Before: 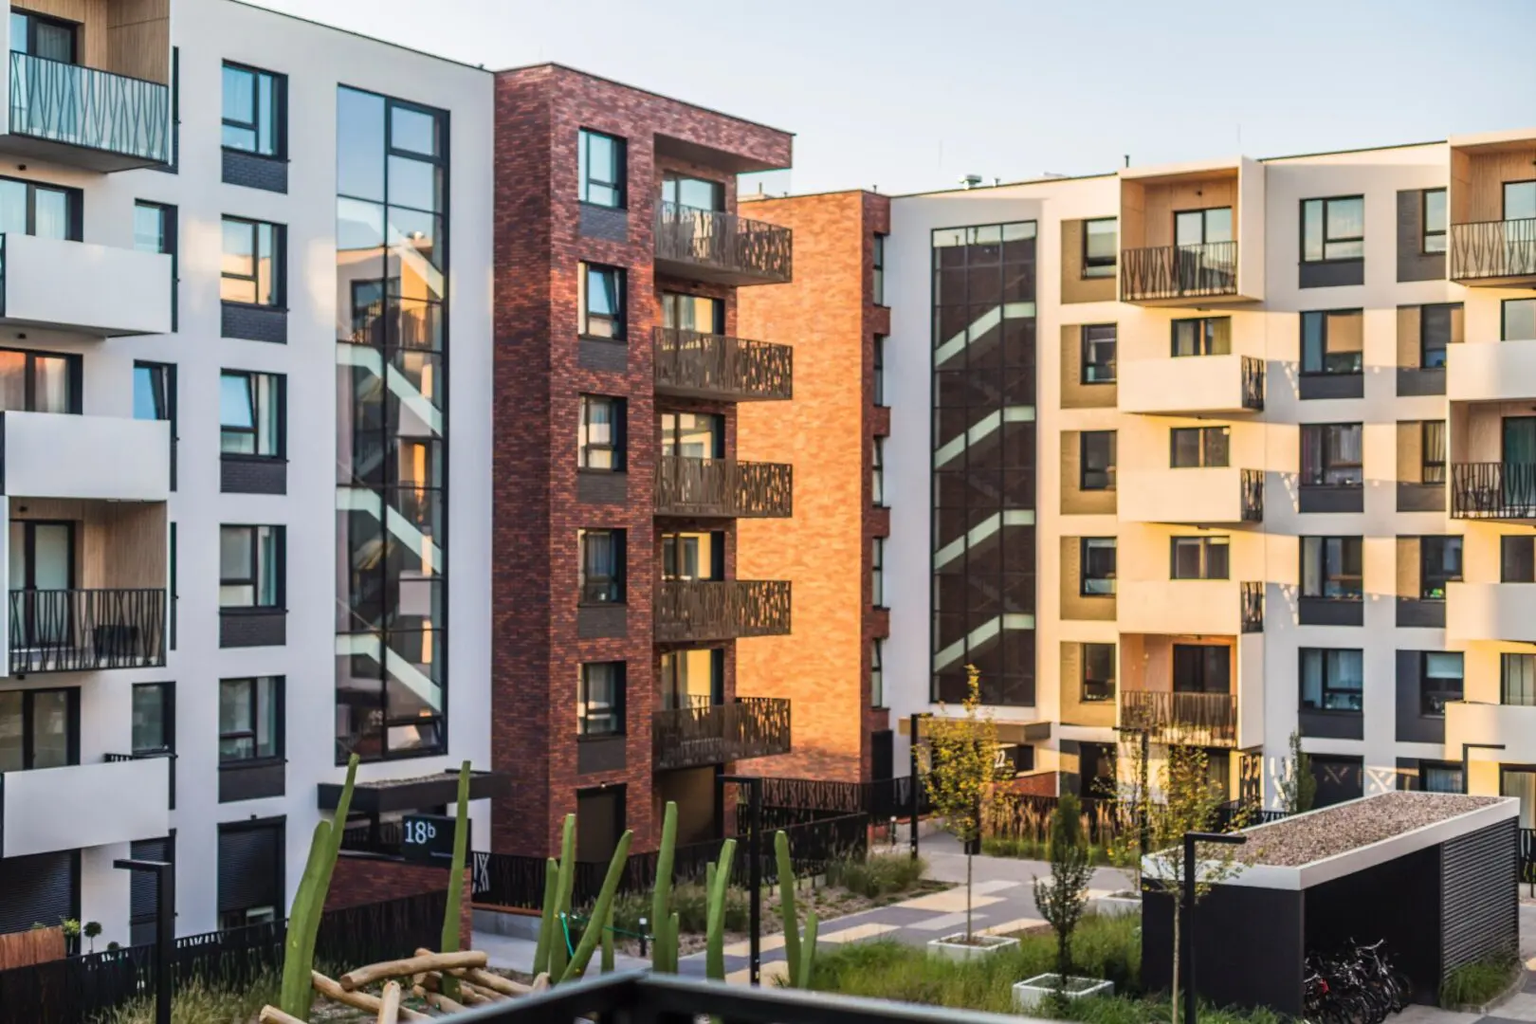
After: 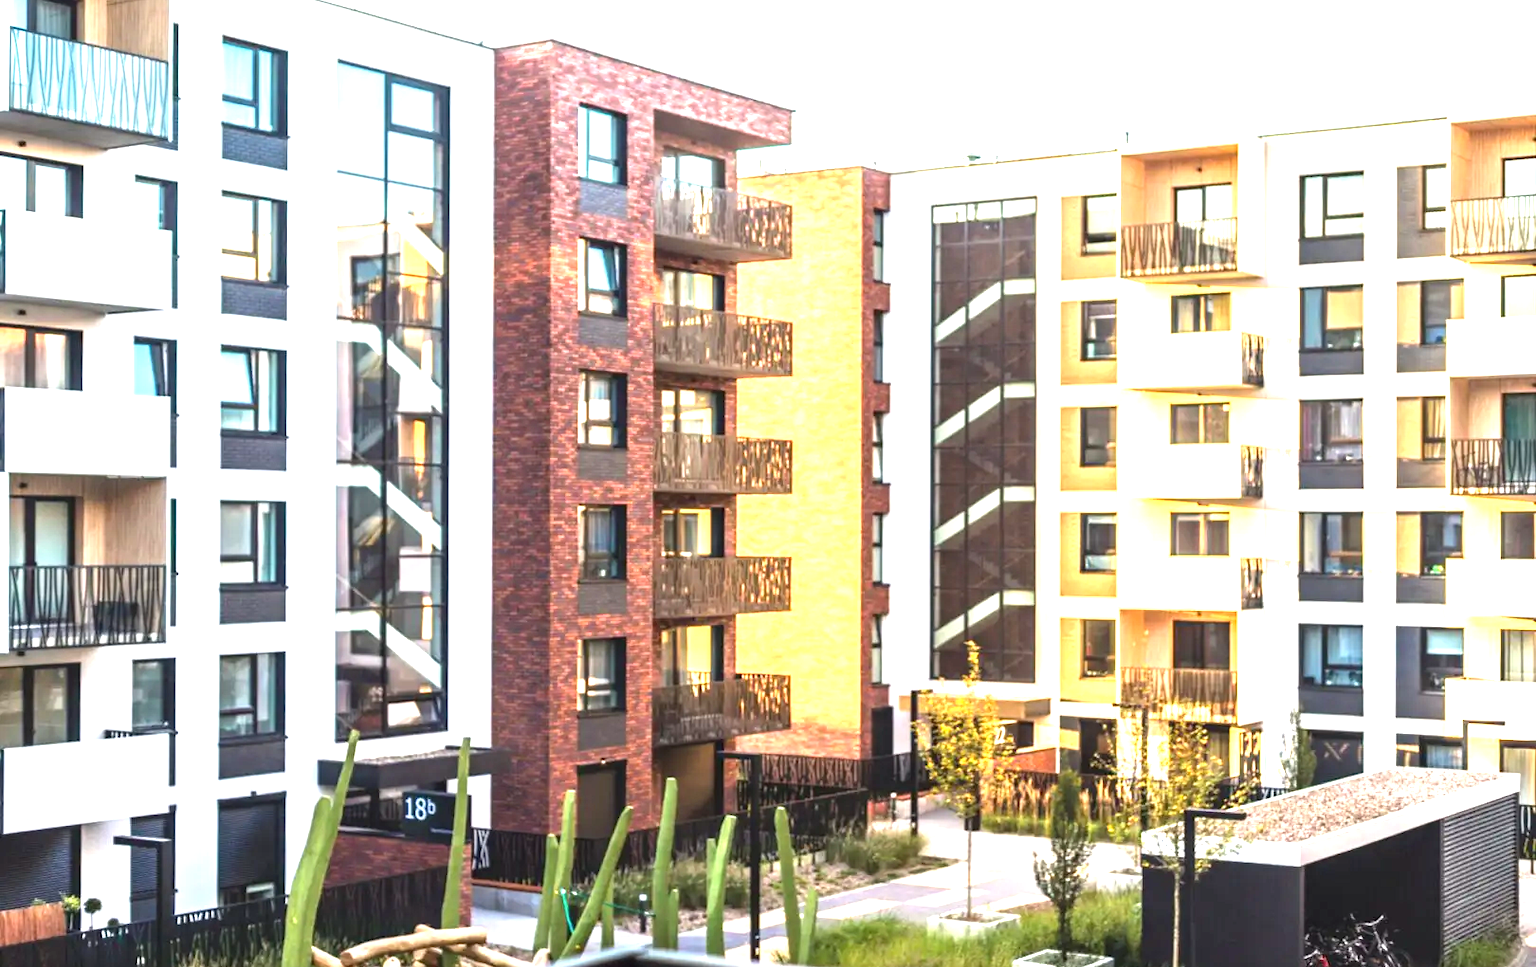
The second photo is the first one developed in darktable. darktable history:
crop and rotate: top 2.35%, bottom 3.16%
exposure: black level correction 0, exposure 1.742 EV, compensate highlight preservation false
